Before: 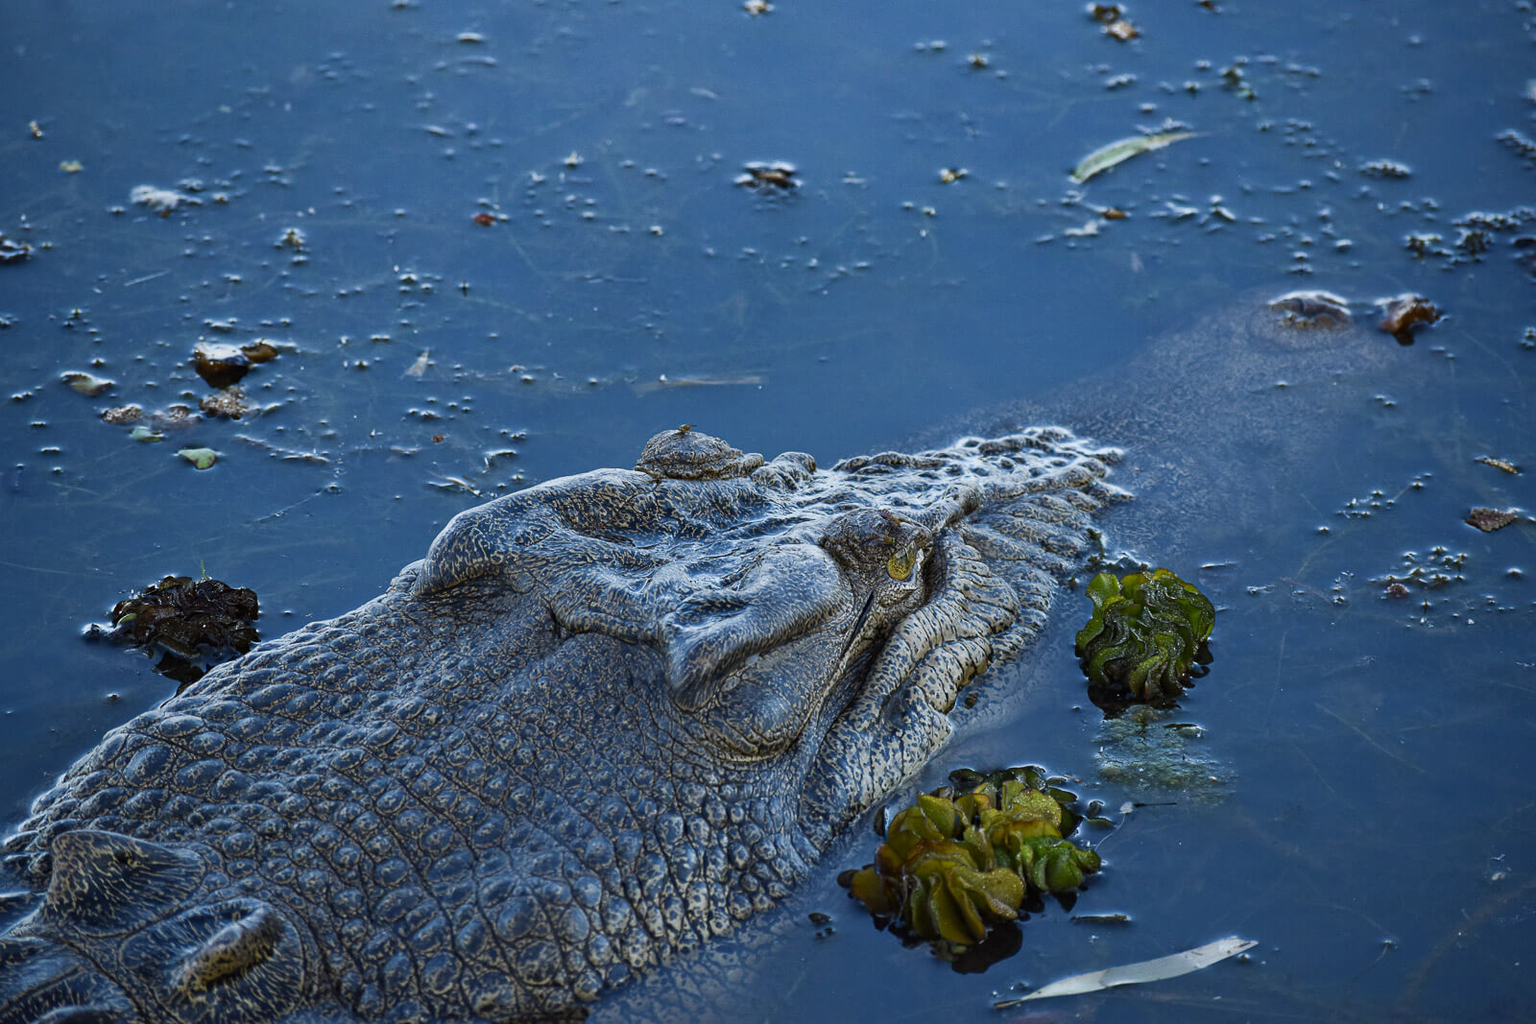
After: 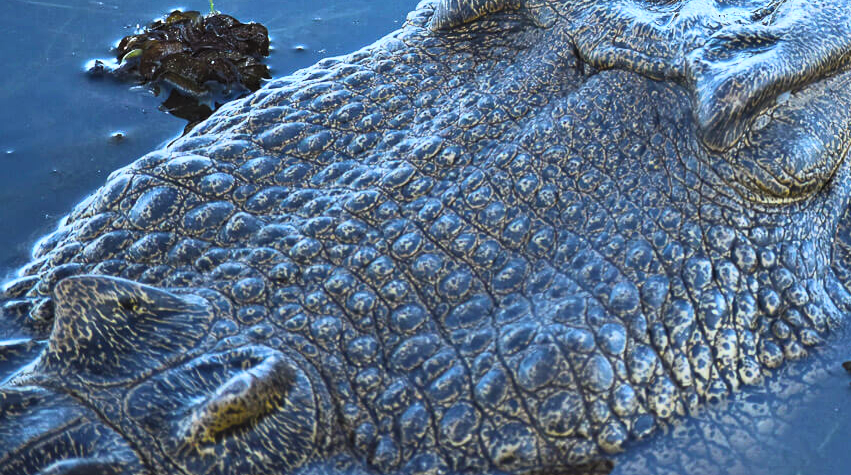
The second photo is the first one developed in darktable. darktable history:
contrast brightness saturation: contrast 0.382, brightness 0.531
color balance rgb: power › hue 72.13°, perceptual saturation grading › global saturation 60.627%, perceptual saturation grading › highlights 21.542%, perceptual saturation grading › shadows -50.077%, global vibrance 24.033%
levels: gray 59.41%
tone equalizer: on, module defaults
crop and rotate: top 55.331%, right 46.802%, bottom 0.129%
